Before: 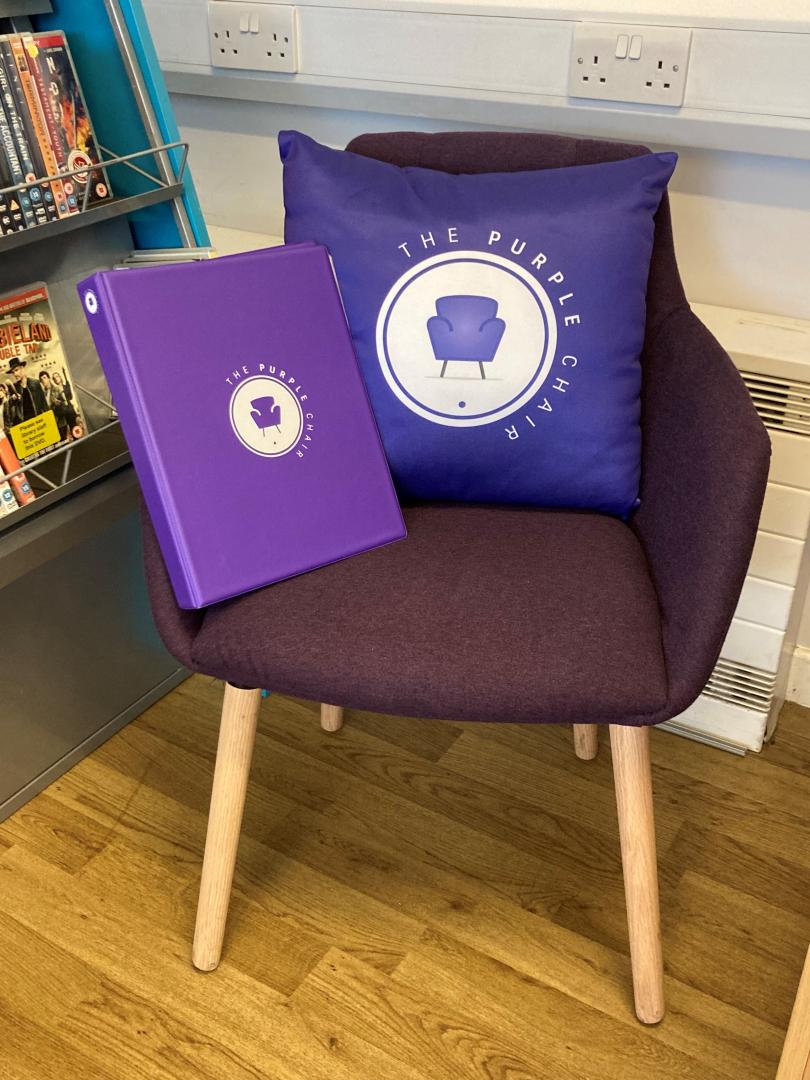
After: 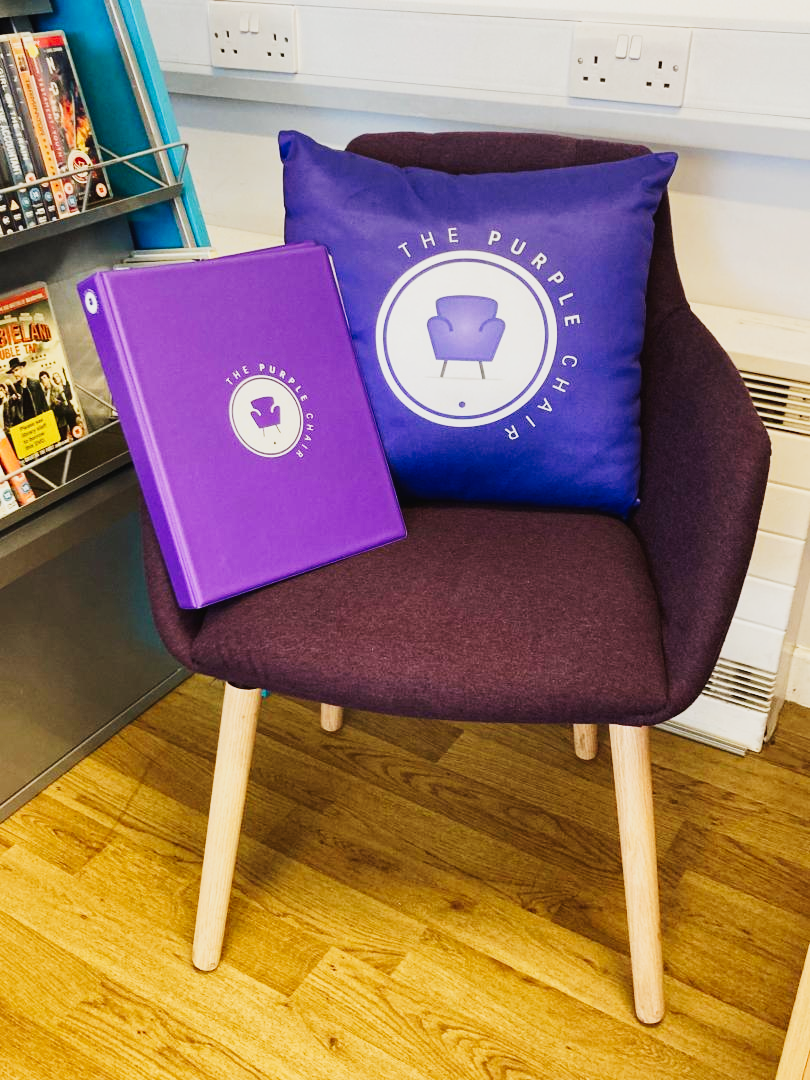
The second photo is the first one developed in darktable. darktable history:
tone curve: curves: ch0 [(0, 0.021) (0.104, 0.093) (0.236, 0.234) (0.456, 0.566) (0.647, 0.78) (0.864, 0.9) (1, 0.932)]; ch1 [(0, 0) (0.353, 0.344) (0.43, 0.401) (0.479, 0.476) (0.502, 0.504) (0.544, 0.534) (0.566, 0.566) (0.612, 0.621) (0.657, 0.679) (1, 1)]; ch2 [(0, 0) (0.34, 0.314) (0.434, 0.43) (0.5, 0.498) (0.528, 0.536) (0.56, 0.576) (0.595, 0.638) (0.644, 0.729) (1, 1)], preserve colors none
